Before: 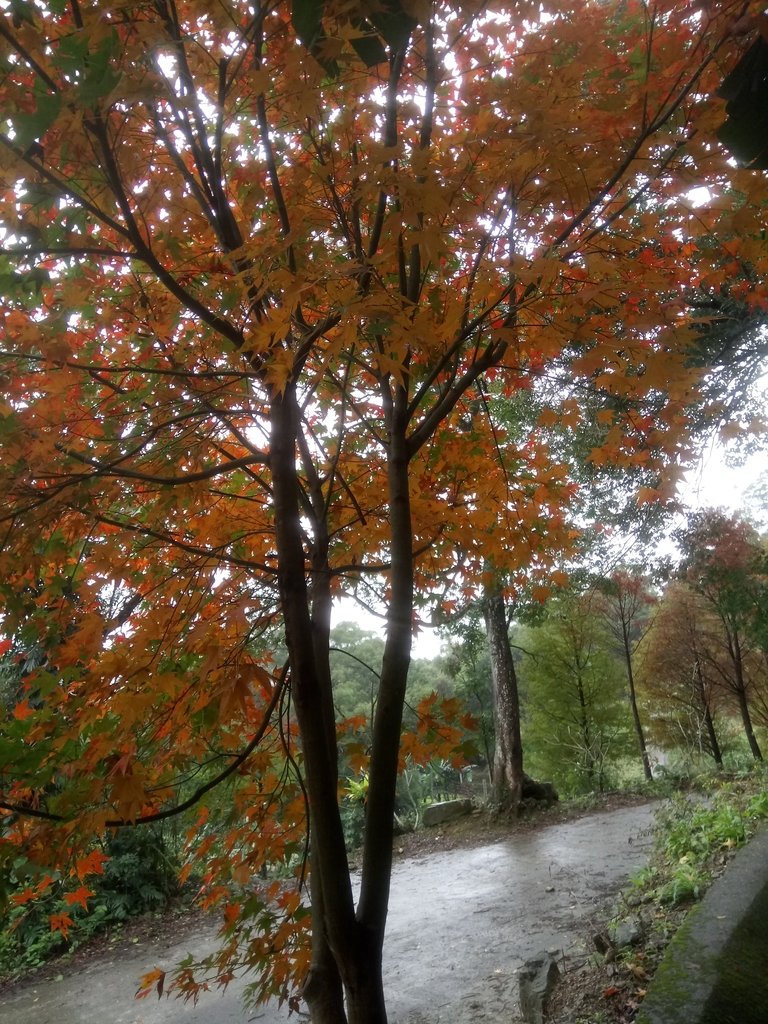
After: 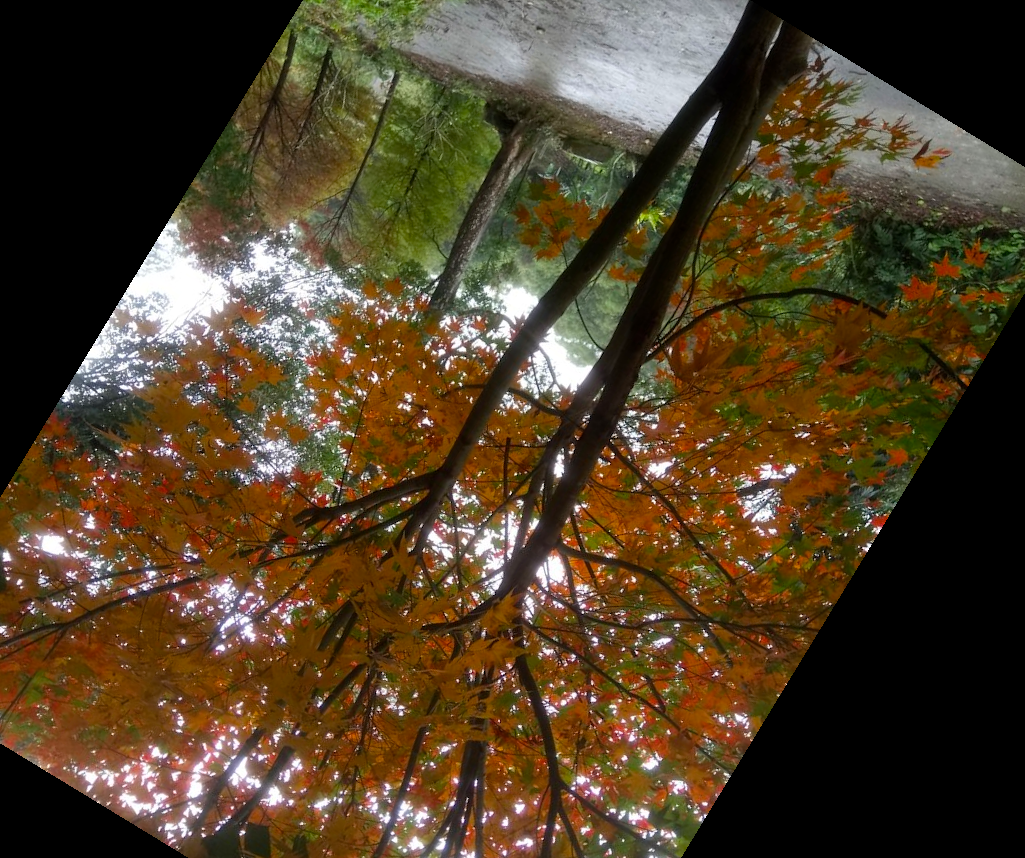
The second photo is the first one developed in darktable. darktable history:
crop and rotate: angle 148.68°, left 9.111%, top 15.603%, right 4.588%, bottom 17.041%
color balance rgb: perceptual saturation grading › global saturation 20%, global vibrance 20%
